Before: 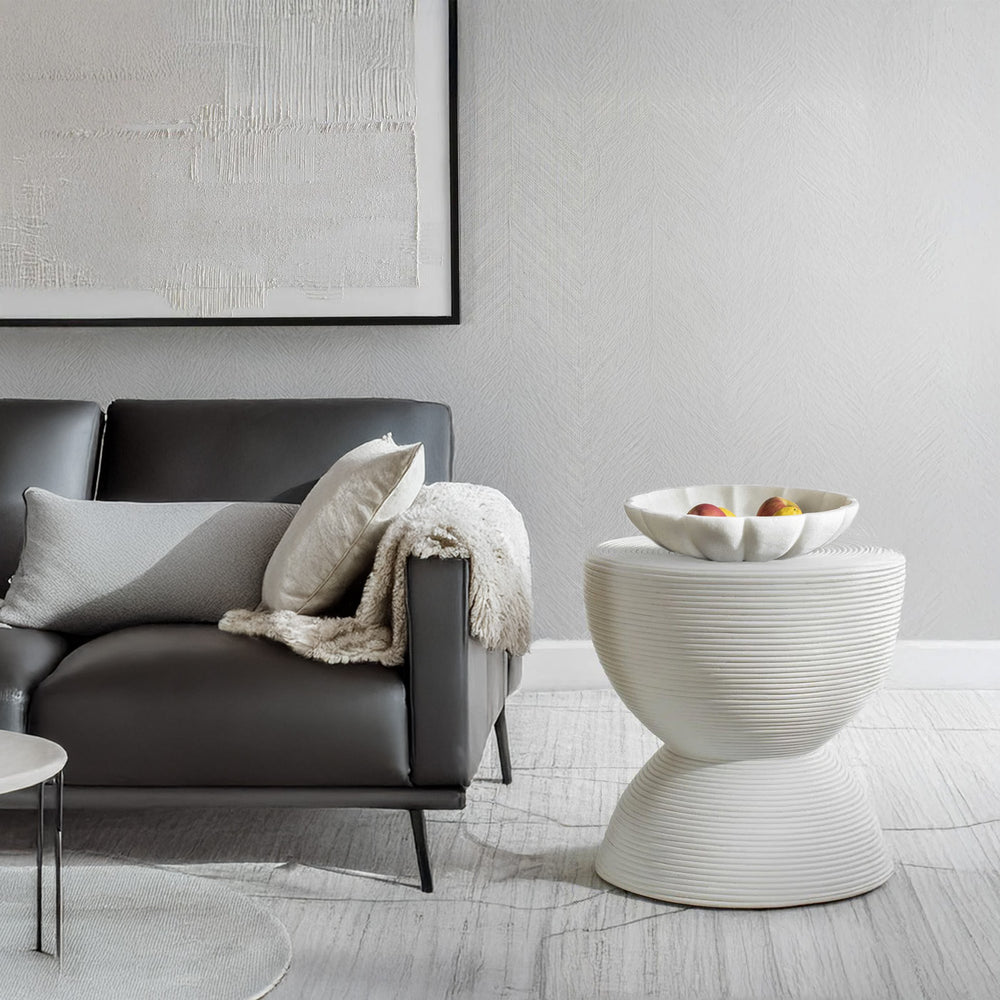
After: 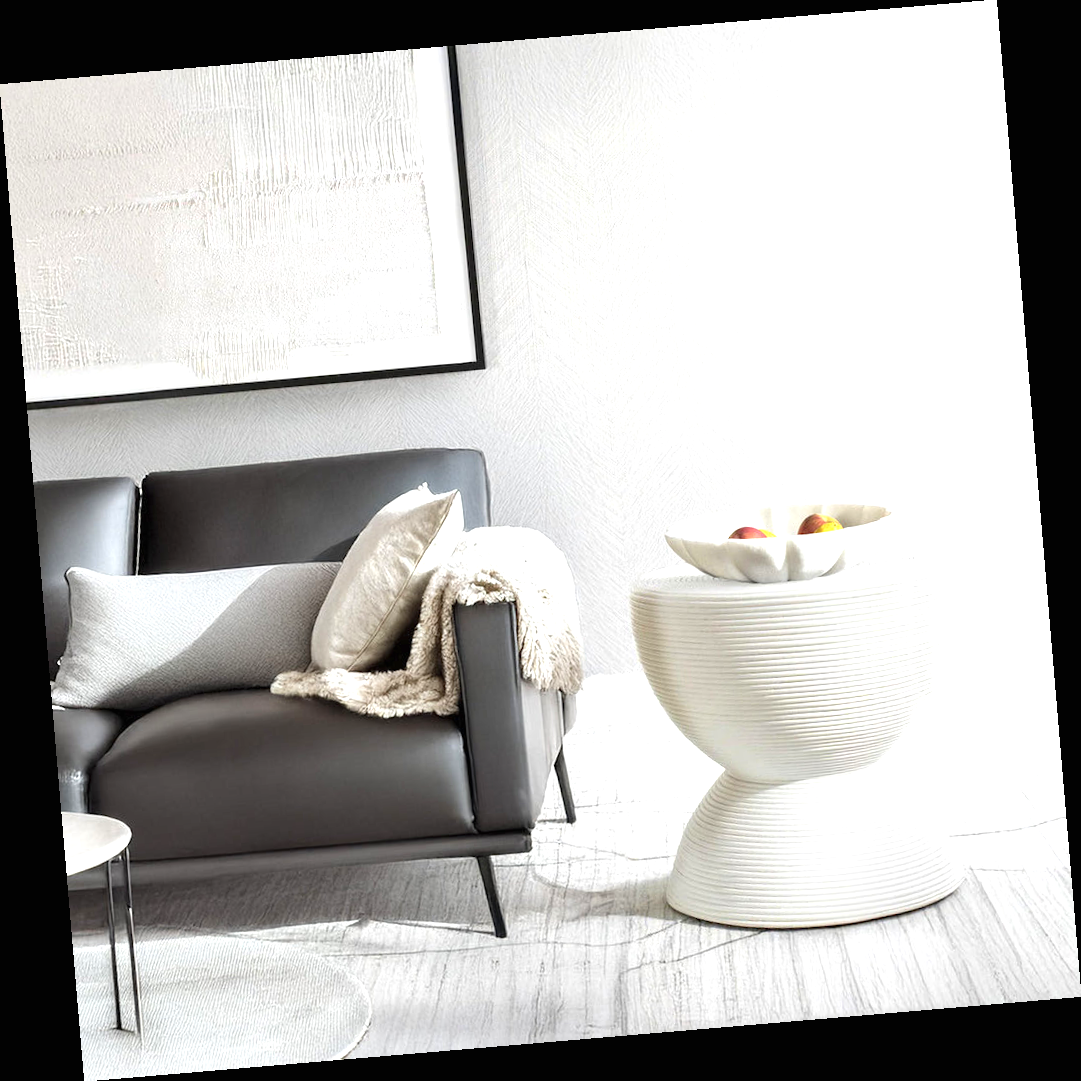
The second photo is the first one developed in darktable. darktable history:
rotate and perspective: rotation -4.86°, automatic cropping off
exposure: black level correction 0, exposure 1 EV, compensate exposure bias true, compensate highlight preservation false
